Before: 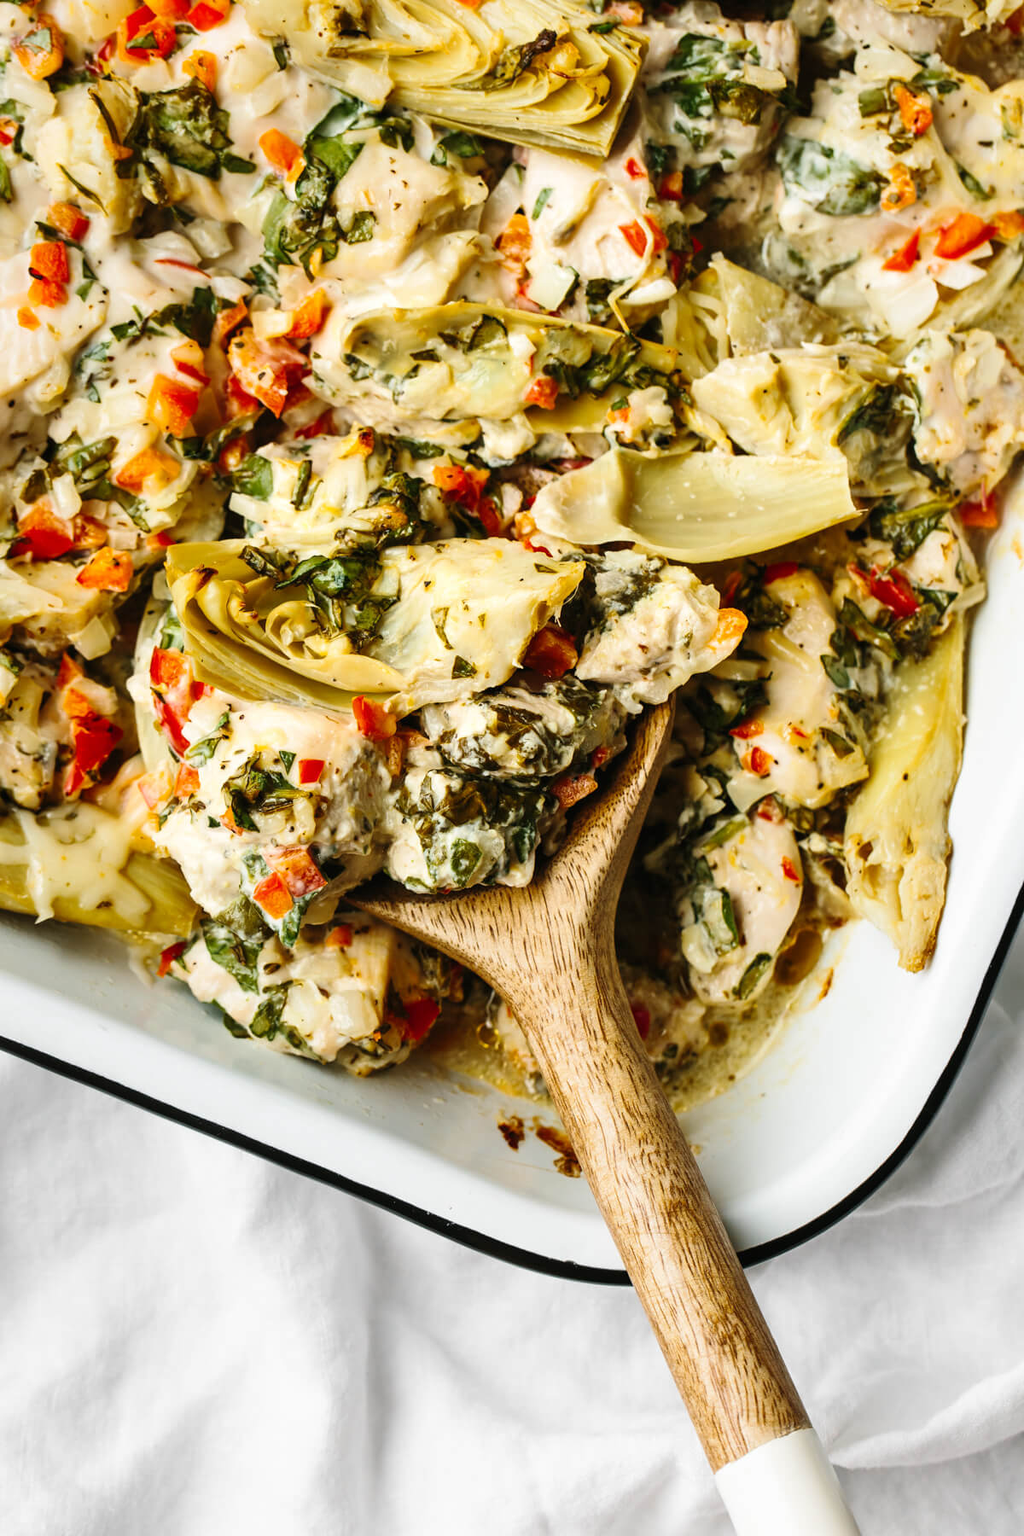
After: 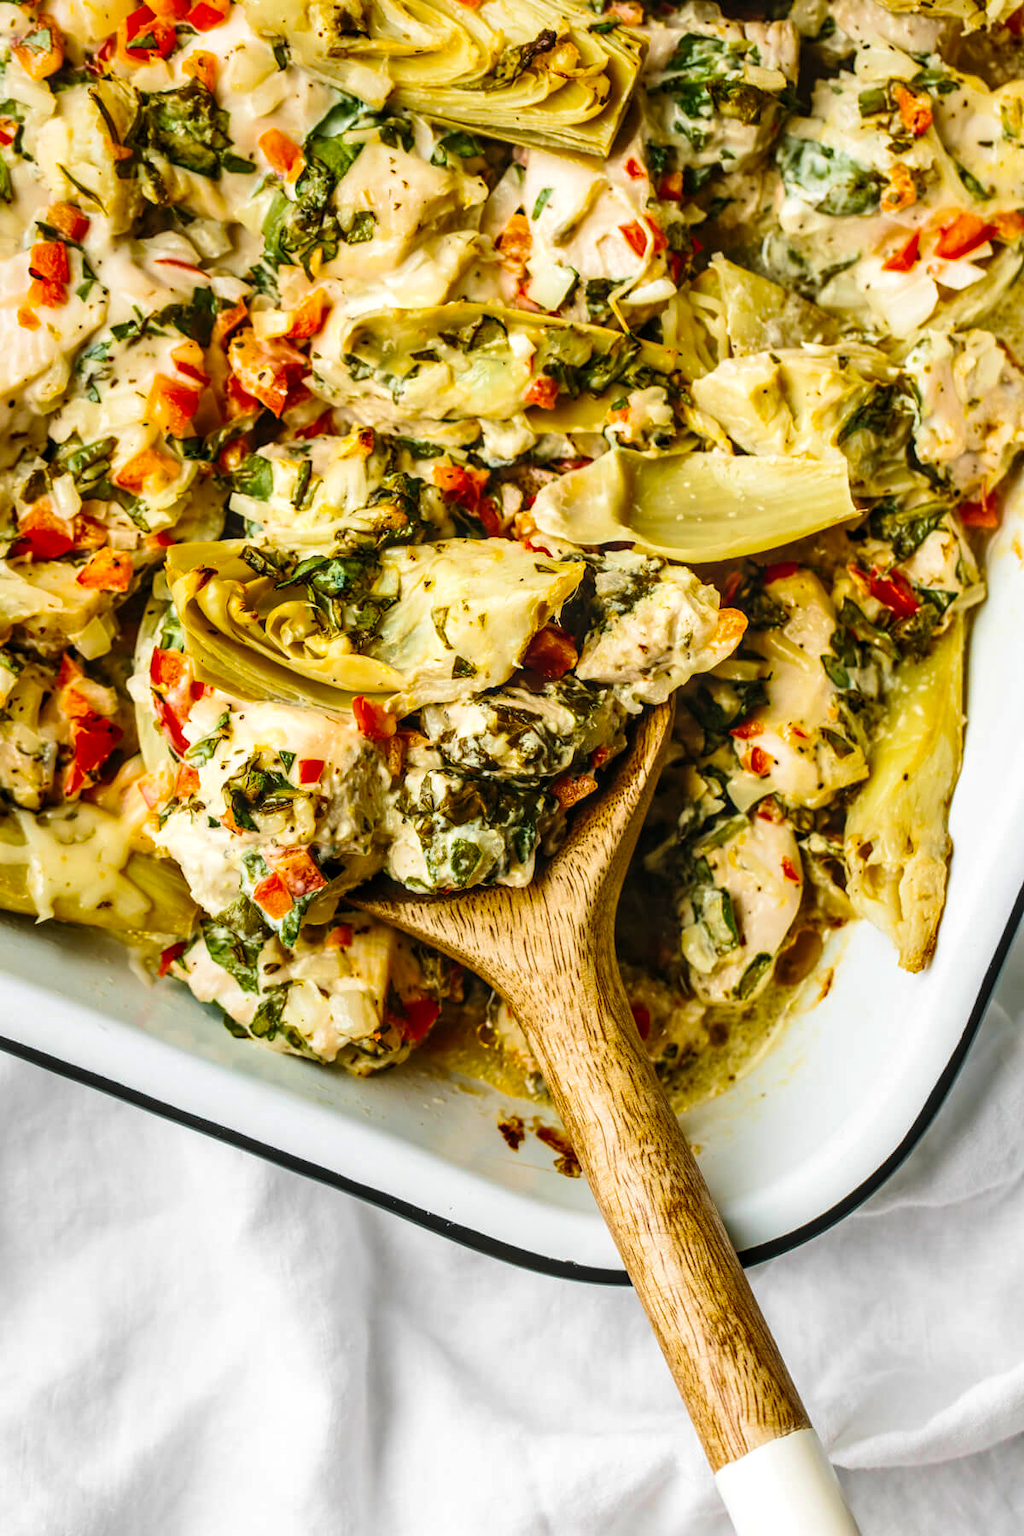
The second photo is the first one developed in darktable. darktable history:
color balance rgb: perceptual saturation grading › global saturation 20%, global vibrance 20%
local contrast: on, module defaults
velvia: on, module defaults
